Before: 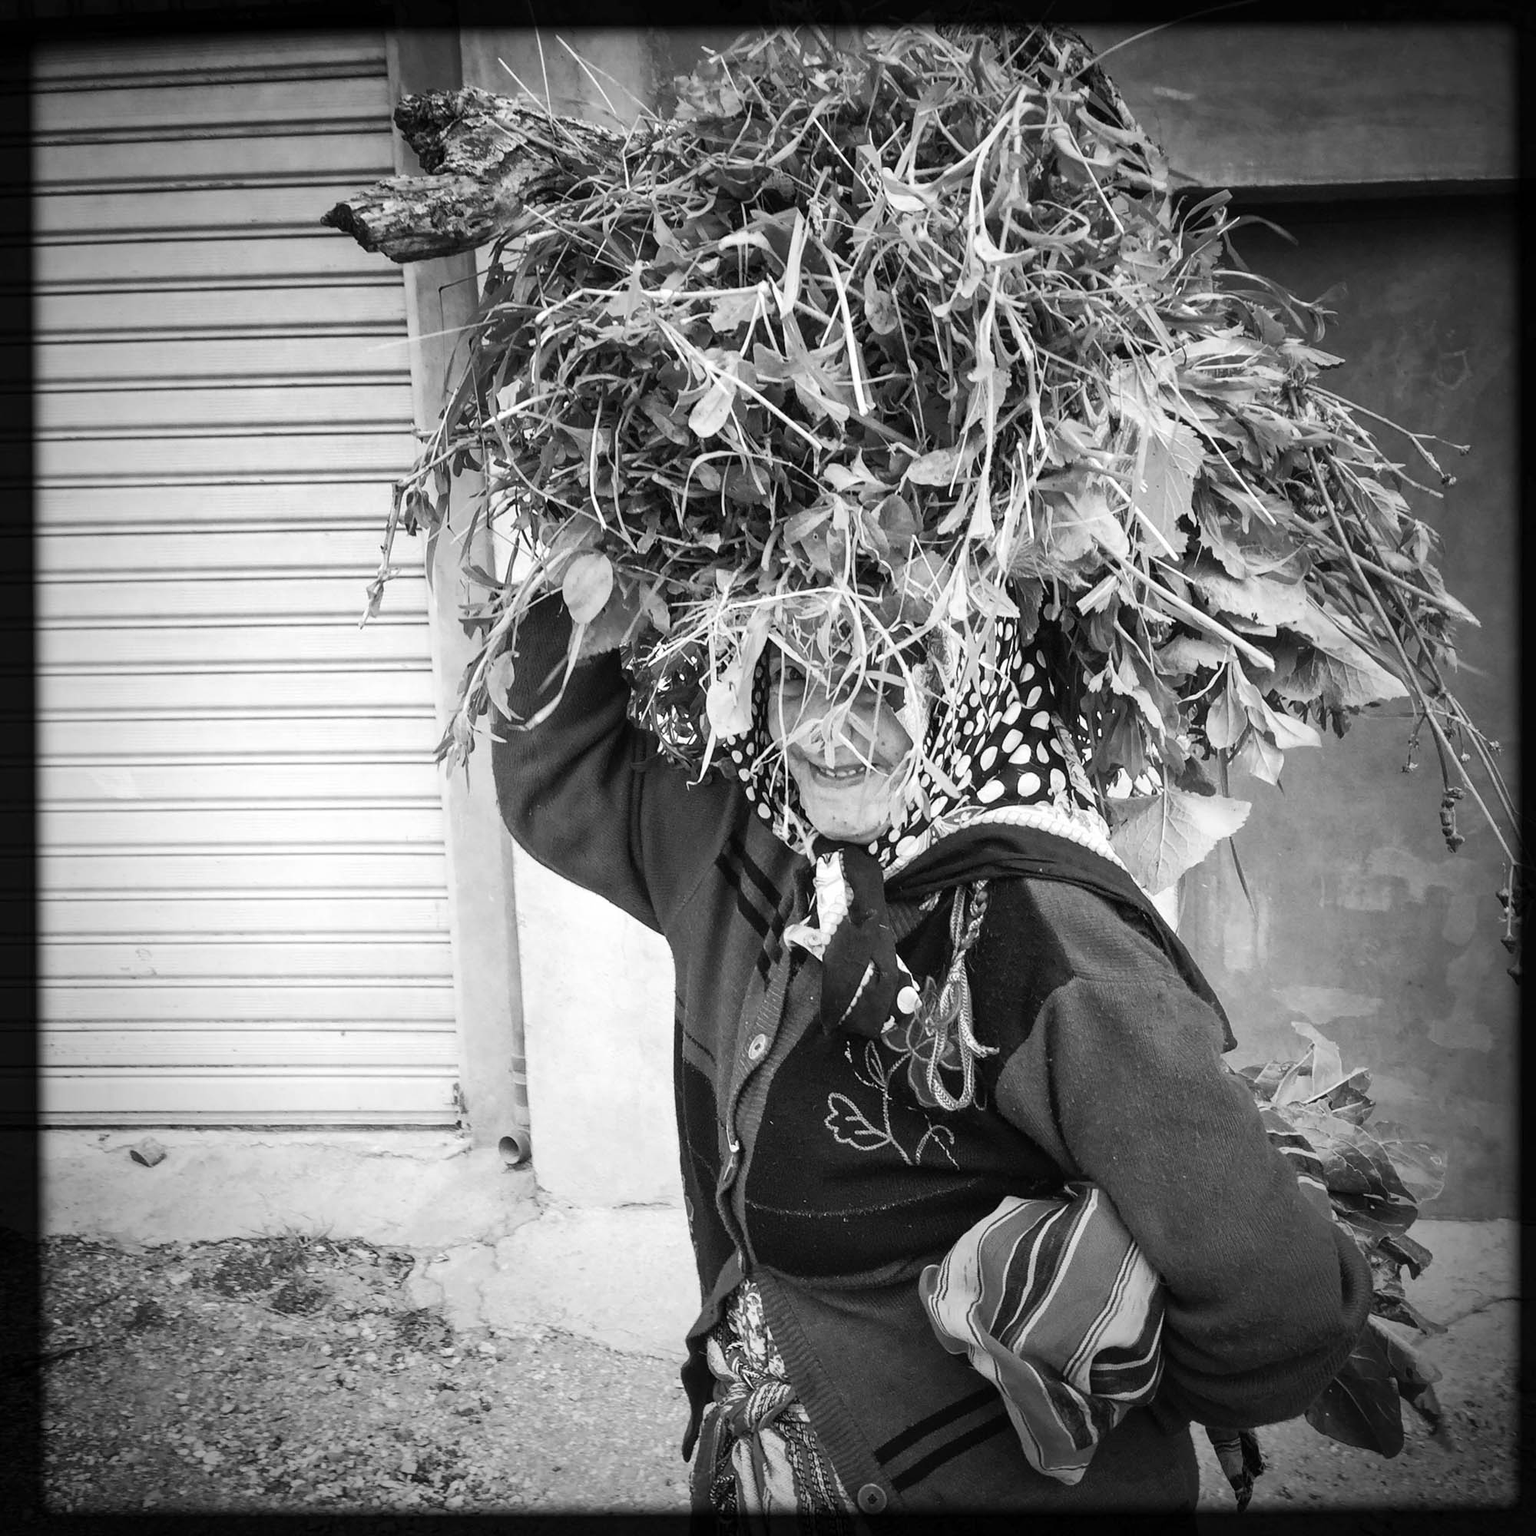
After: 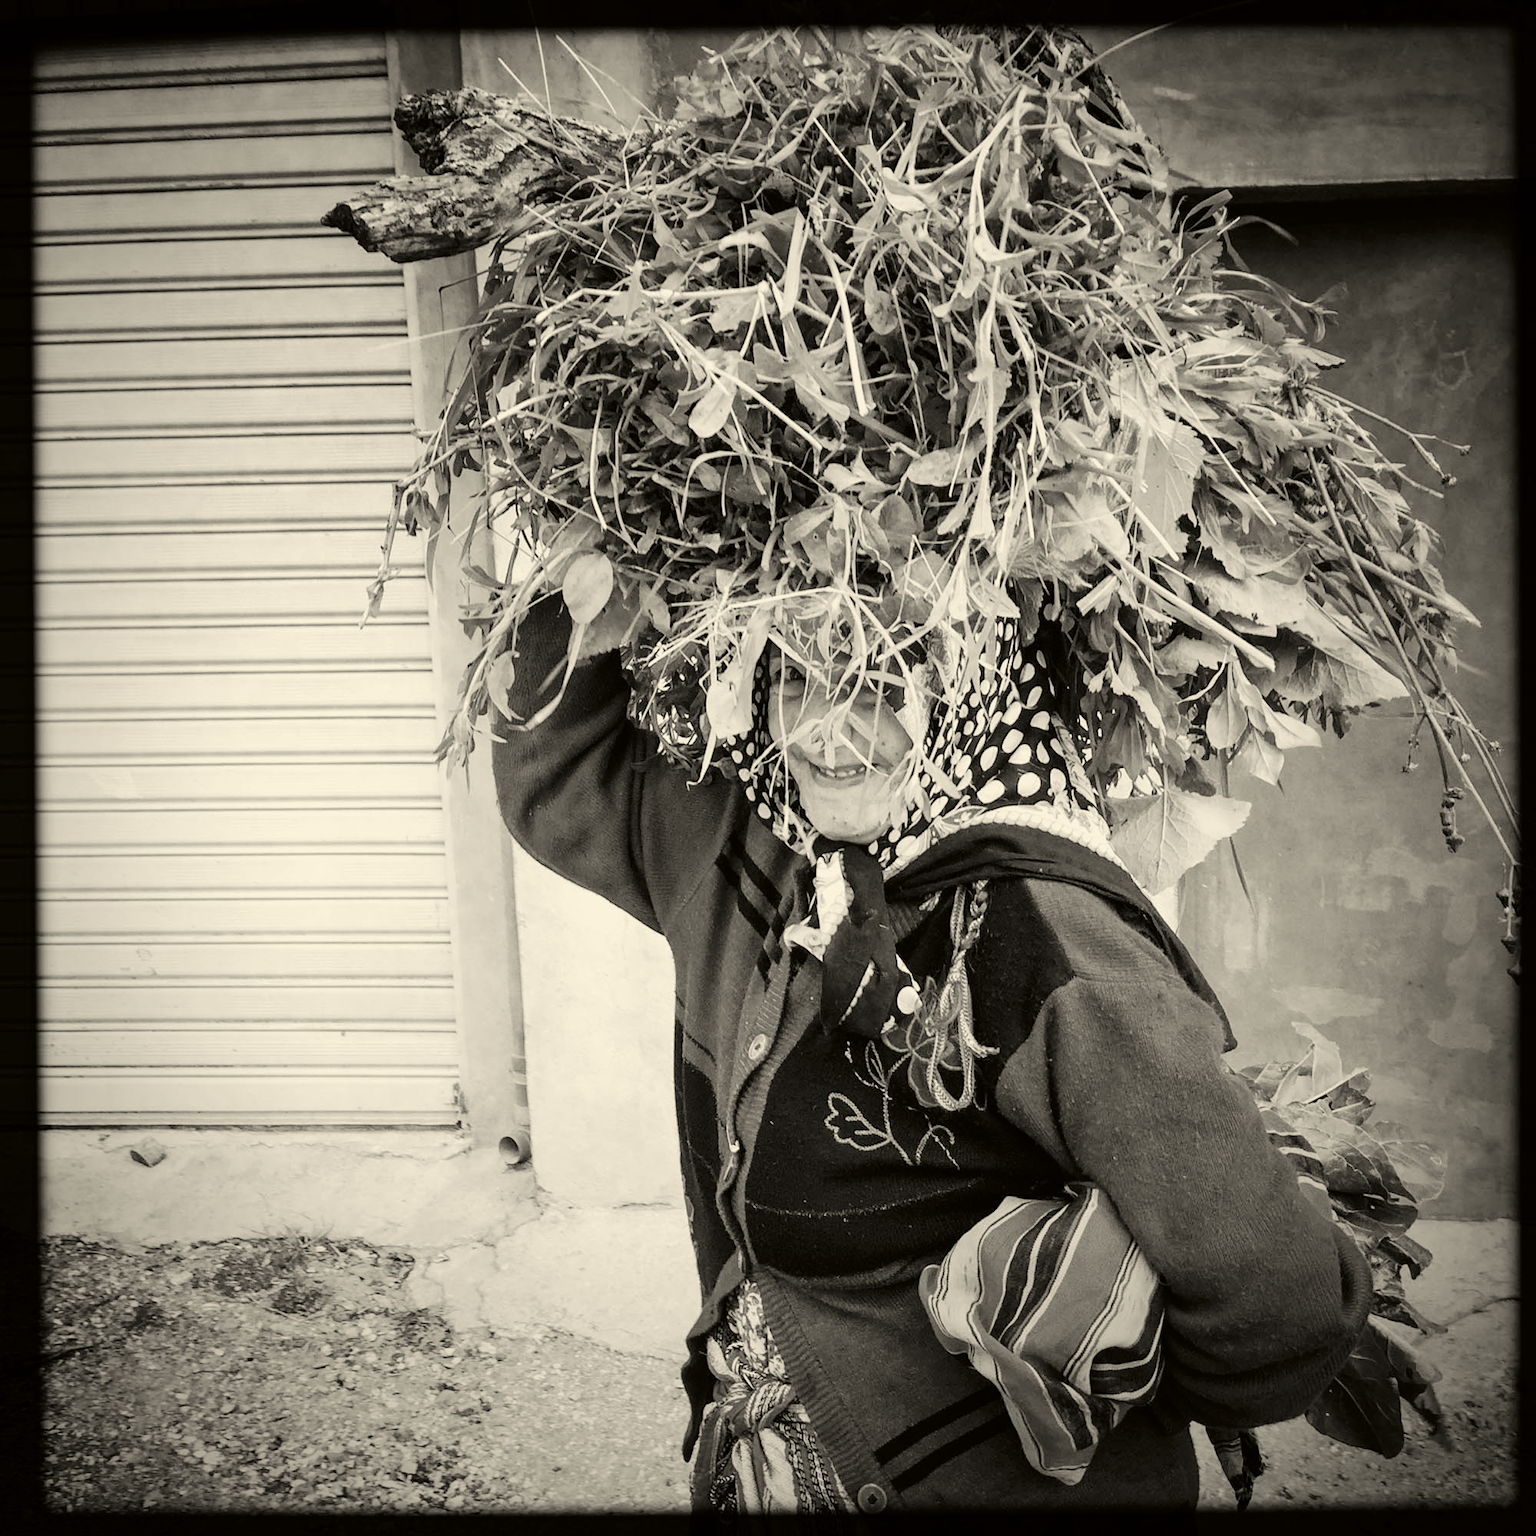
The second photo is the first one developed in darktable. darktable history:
white balance: red 1.029, blue 0.92
tone curve: curves: ch0 [(0, 0) (0.068, 0.031) (0.175, 0.139) (0.32, 0.345) (0.495, 0.544) (0.748, 0.762) (0.993, 0.954)]; ch1 [(0, 0) (0.294, 0.184) (0.34, 0.303) (0.371, 0.344) (0.441, 0.408) (0.477, 0.474) (0.499, 0.5) (0.529, 0.523) (0.677, 0.762) (1, 1)]; ch2 [(0, 0) (0.431, 0.419) (0.495, 0.502) (0.524, 0.534) (0.557, 0.56) (0.634, 0.654) (0.728, 0.722) (1, 1)], color space Lab, independent channels, preserve colors none
